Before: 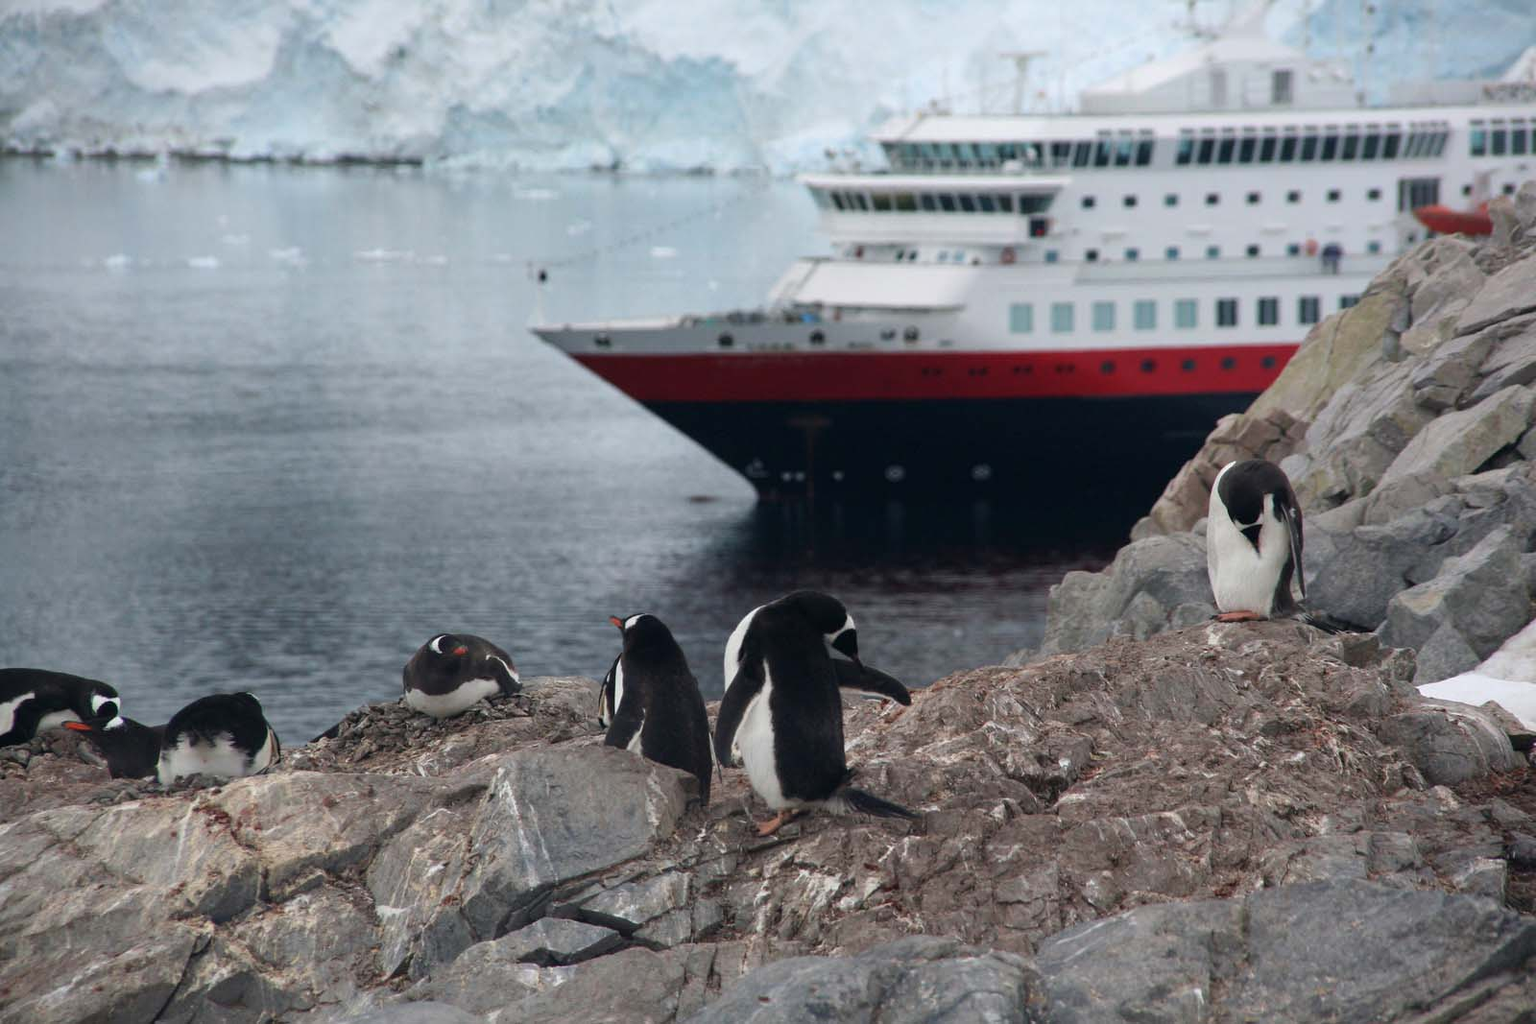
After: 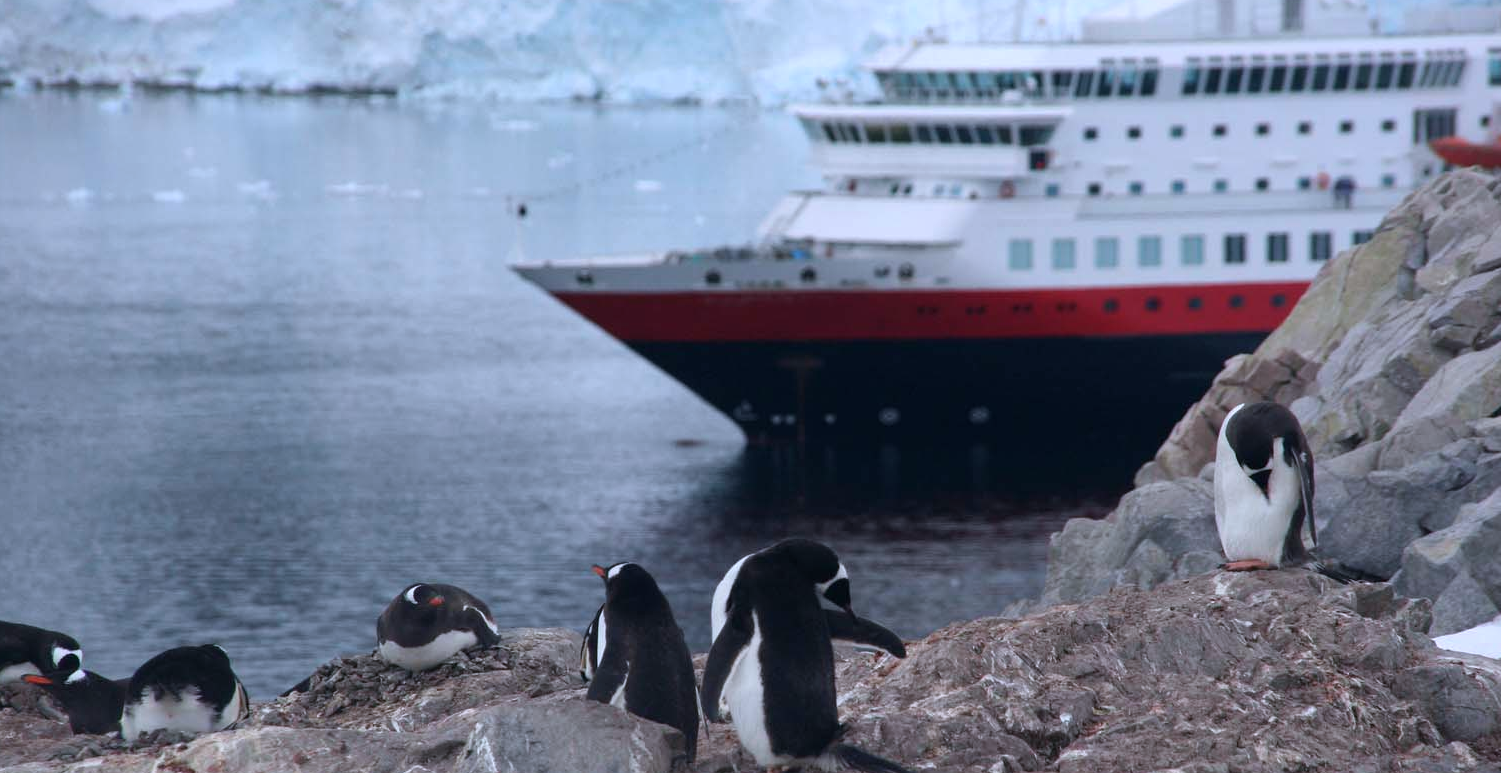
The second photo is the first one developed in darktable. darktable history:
color calibration: illuminant as shot in camera, x 0.37, y 0.382, temperature 4313.32 K
crop: left 2.737%, top 7.287%, right 3.421%, bottom 20.179%
